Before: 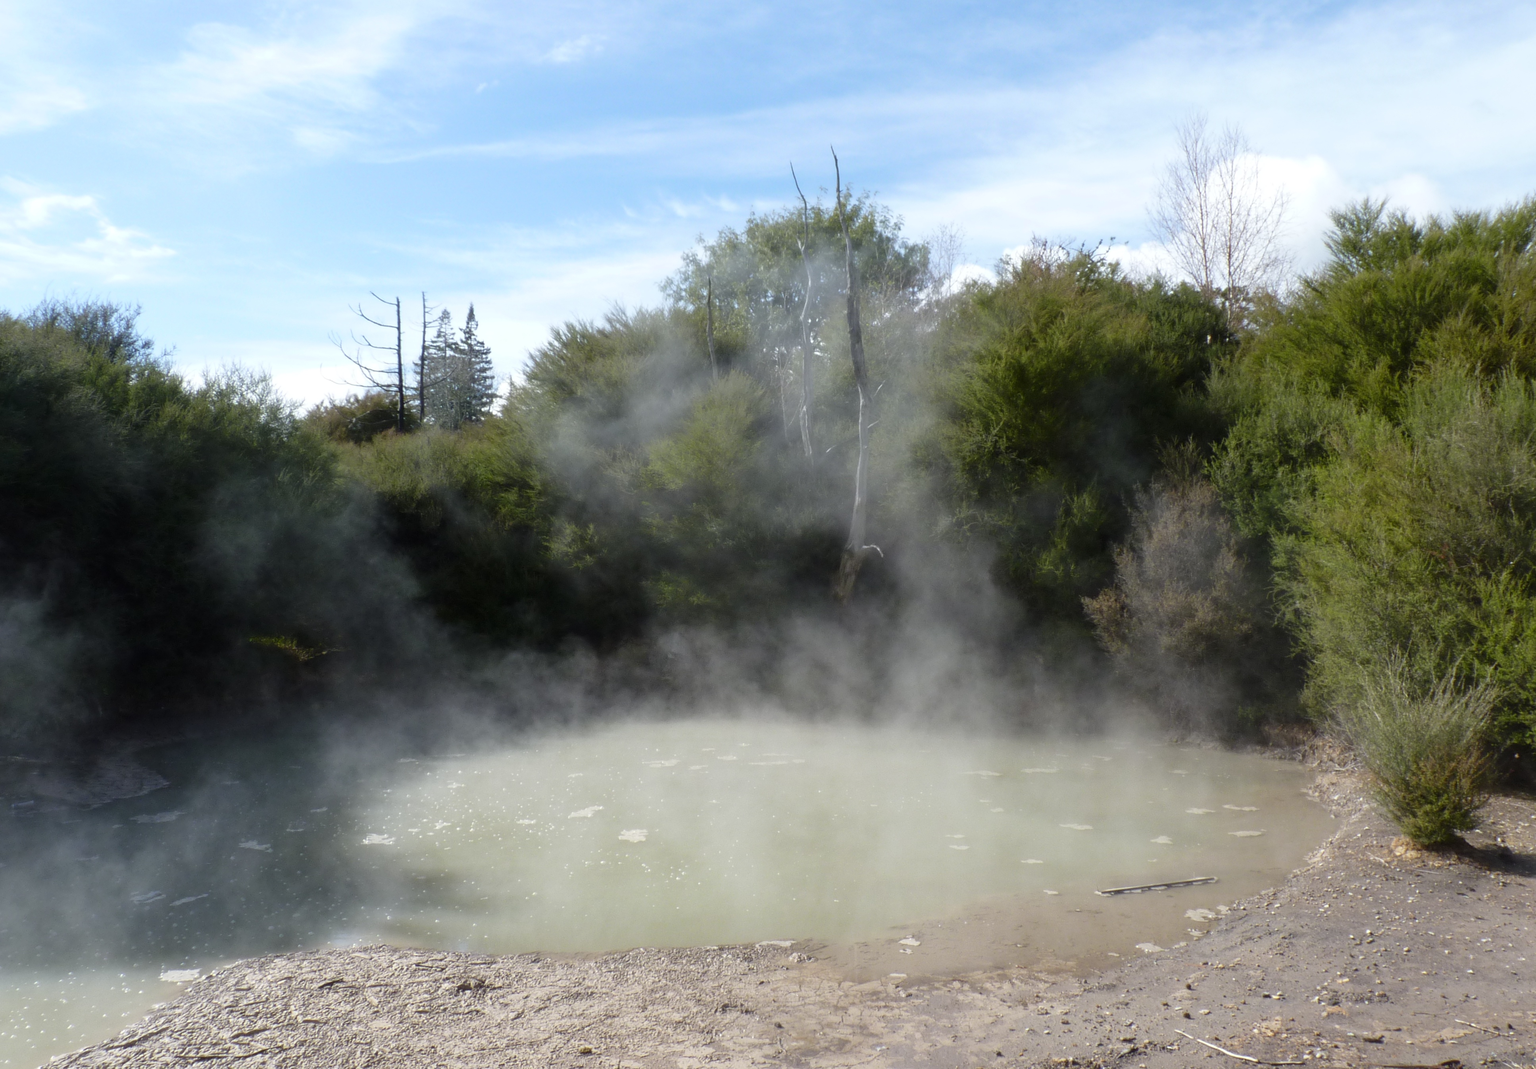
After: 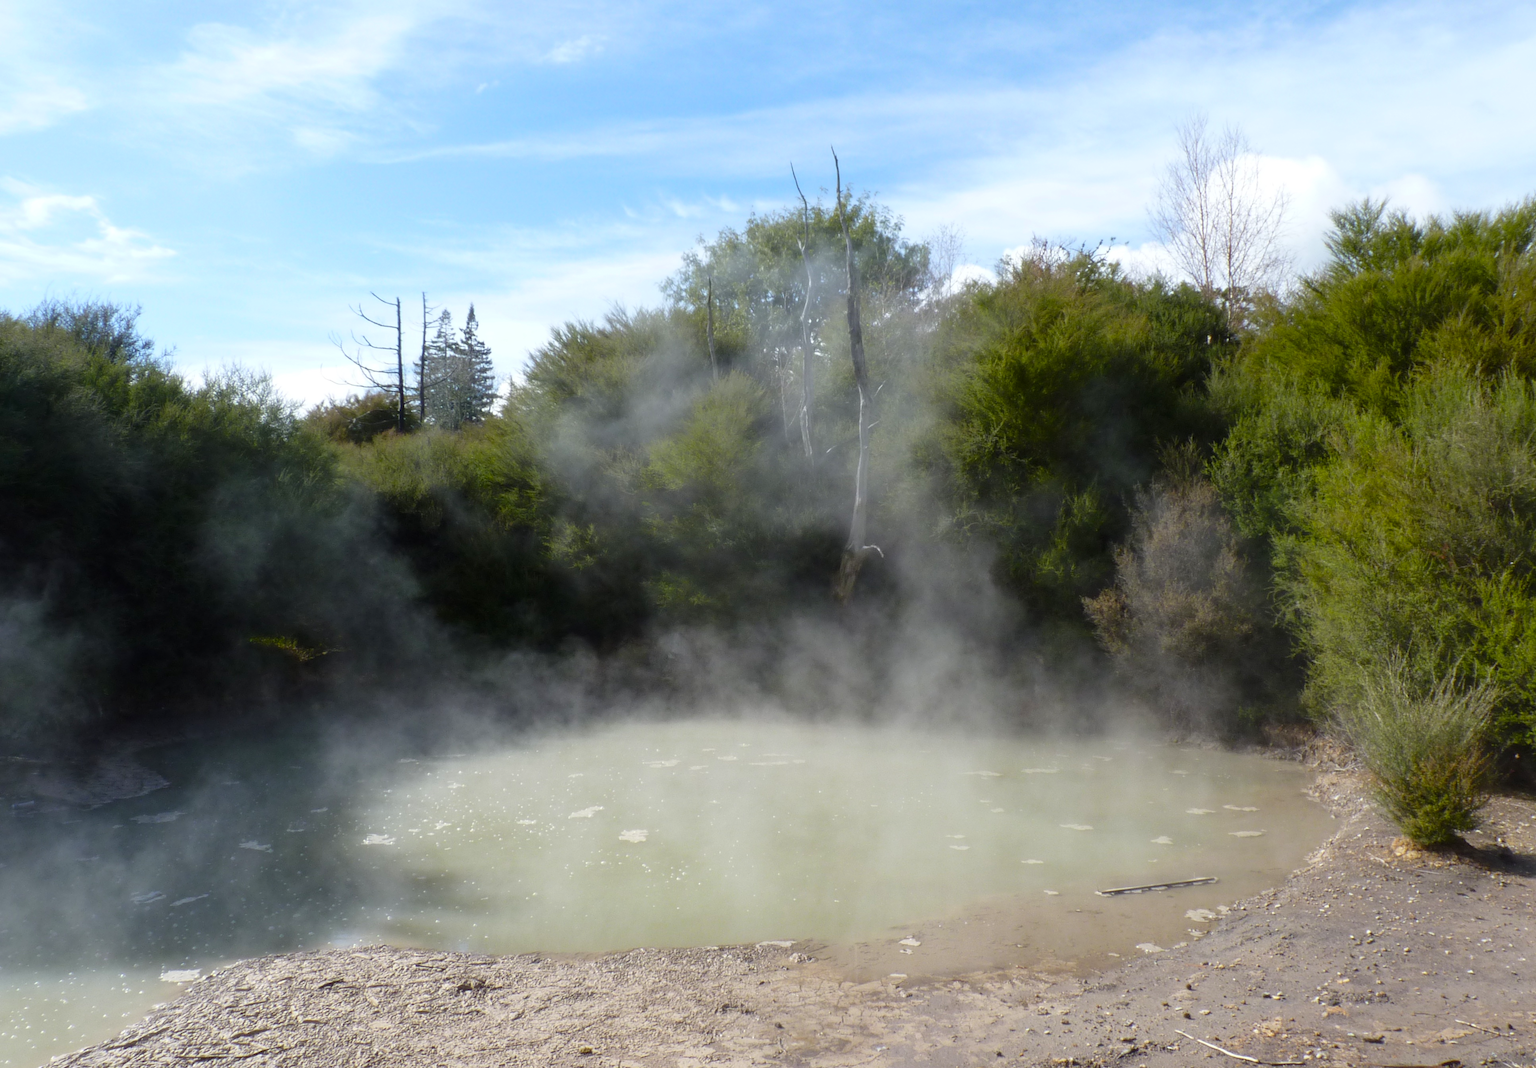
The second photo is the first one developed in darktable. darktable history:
color balance rgb: perceptual saturation grading › global saturation 25.079%
